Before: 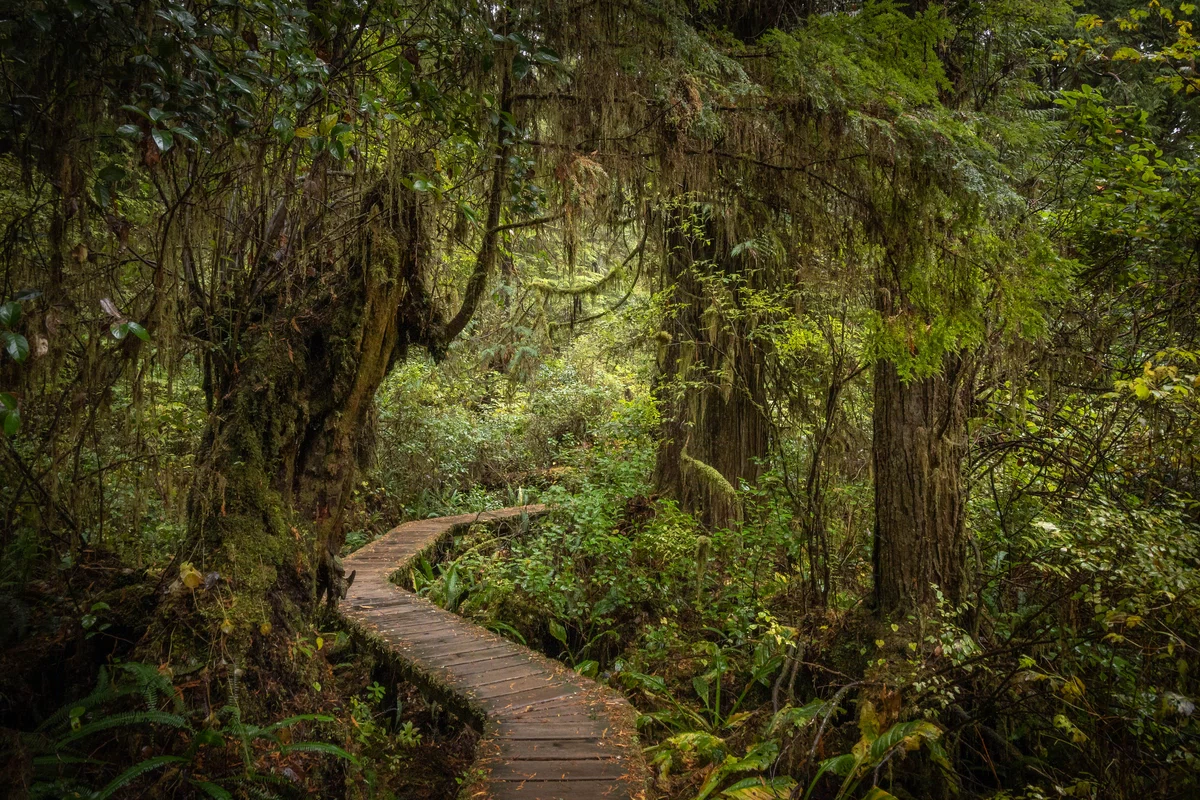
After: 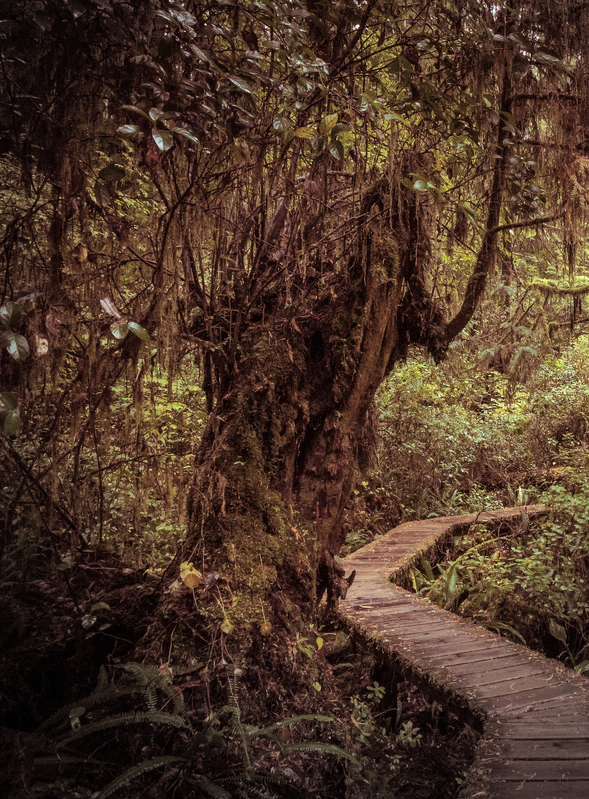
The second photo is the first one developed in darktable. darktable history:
shadows and highlights: highlights color adjustment 0%, low approximation 0.01, soften with gaussian
vignetting: fall-off start 73.57%, center (0.22, -0.235)
crop and rotate: left 0%, top 0%, right 50.845%
split-toning: on, module defaults
